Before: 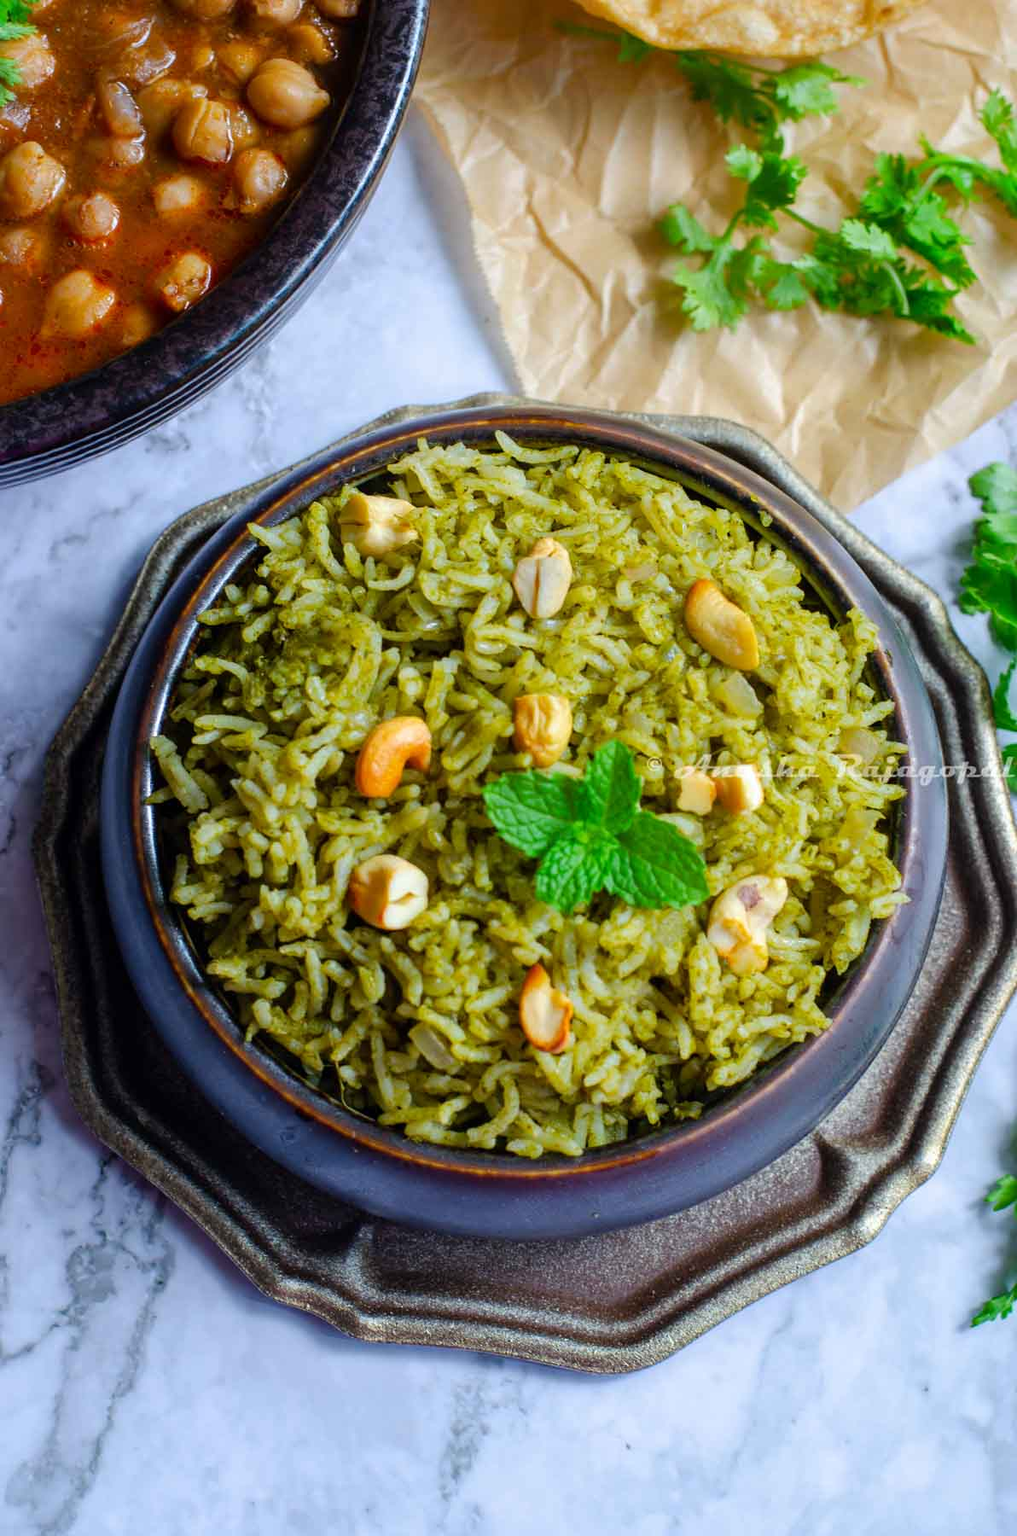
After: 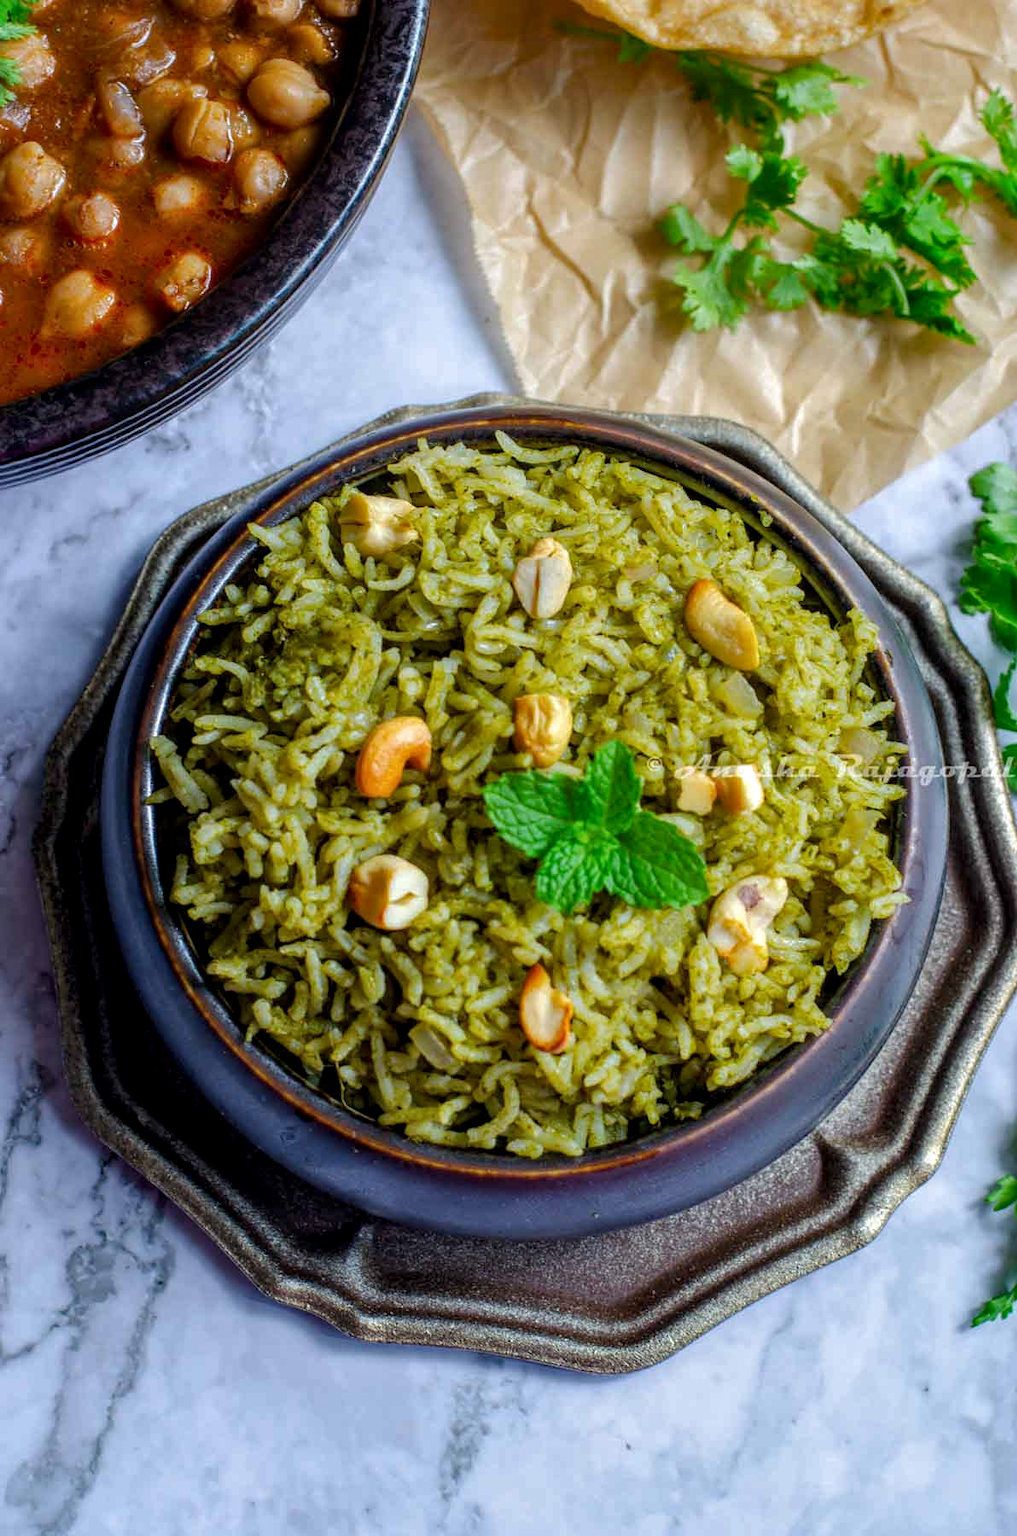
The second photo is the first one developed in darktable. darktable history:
base curve: curves: ch0 [(0, 0) (0.74, 0.67) (1, 1)]
local contrast: detail 130%
